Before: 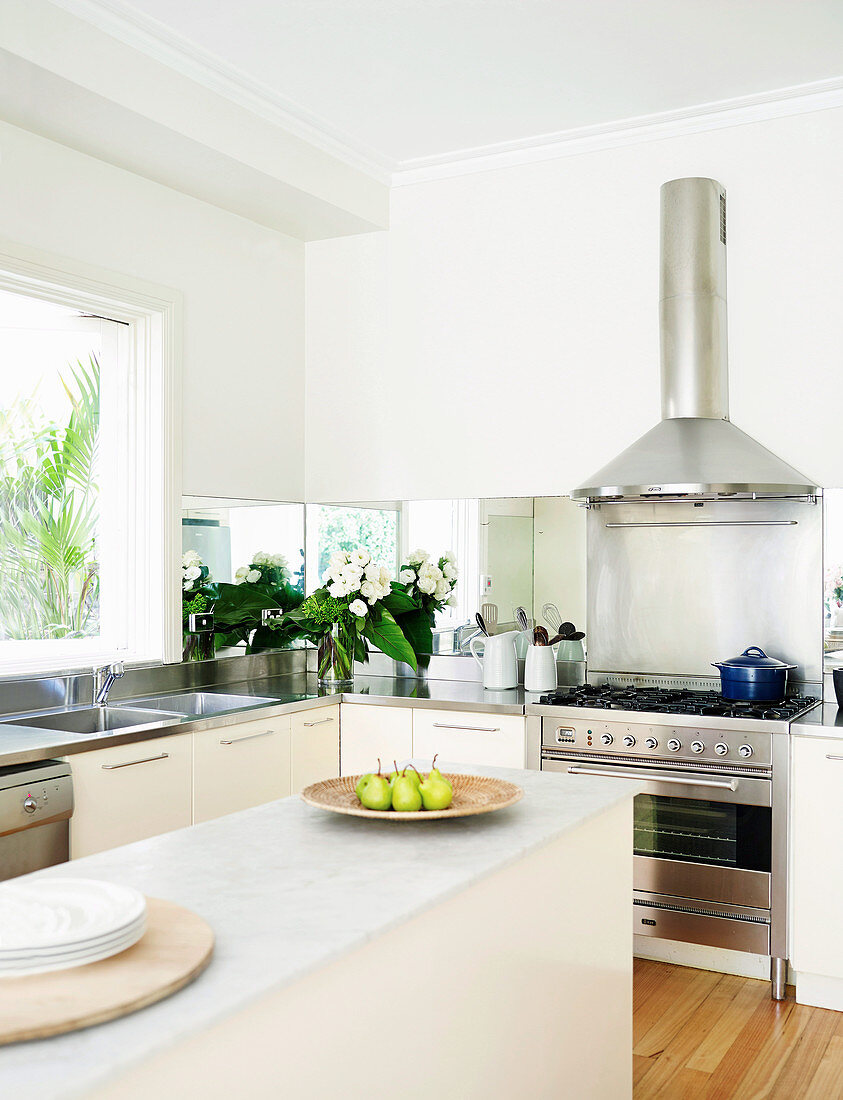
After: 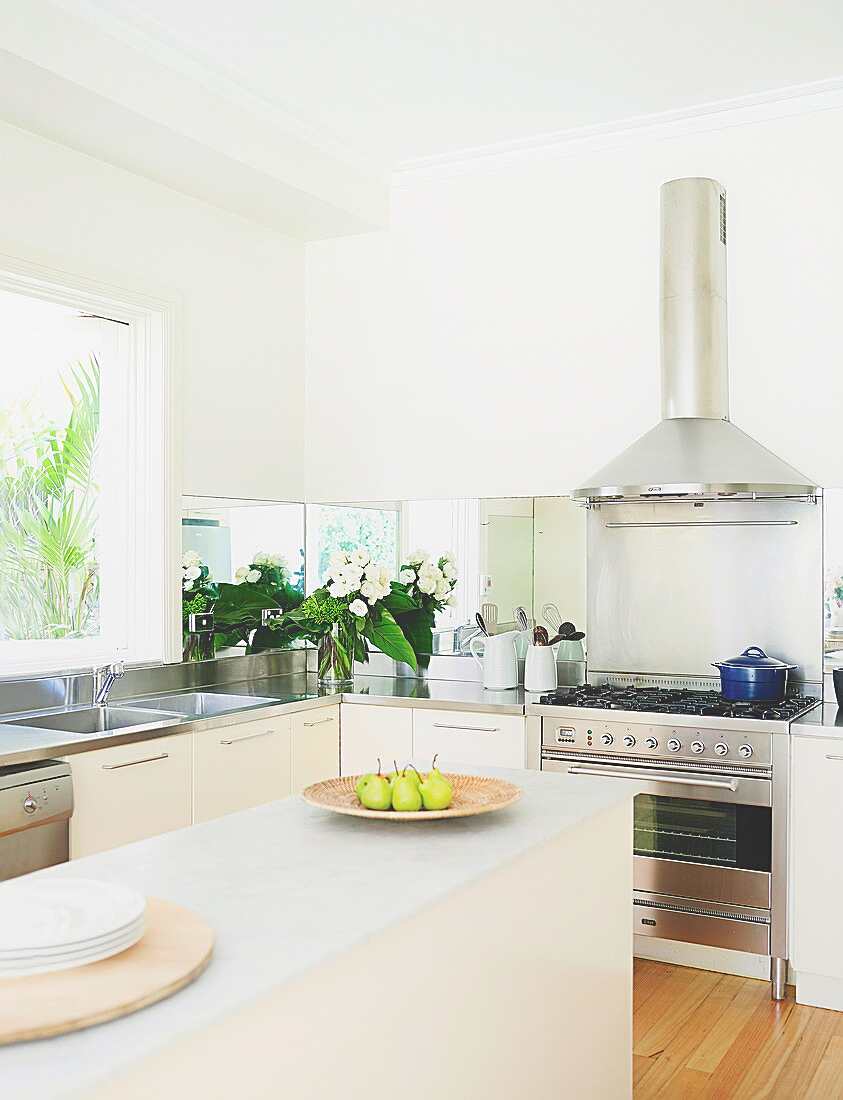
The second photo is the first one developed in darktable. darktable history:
local contrast: detail 71%
contrast equalizer: y [[0.5, 0.488, 0.462, 0.461, 0.491, 0.5], [0.5 ×6], [0.5 ×6], [0 ×6], [0 ×6]]
sharpen: on, module defaults
shadows and highlights: shadows -28.94, highlights 30.42
